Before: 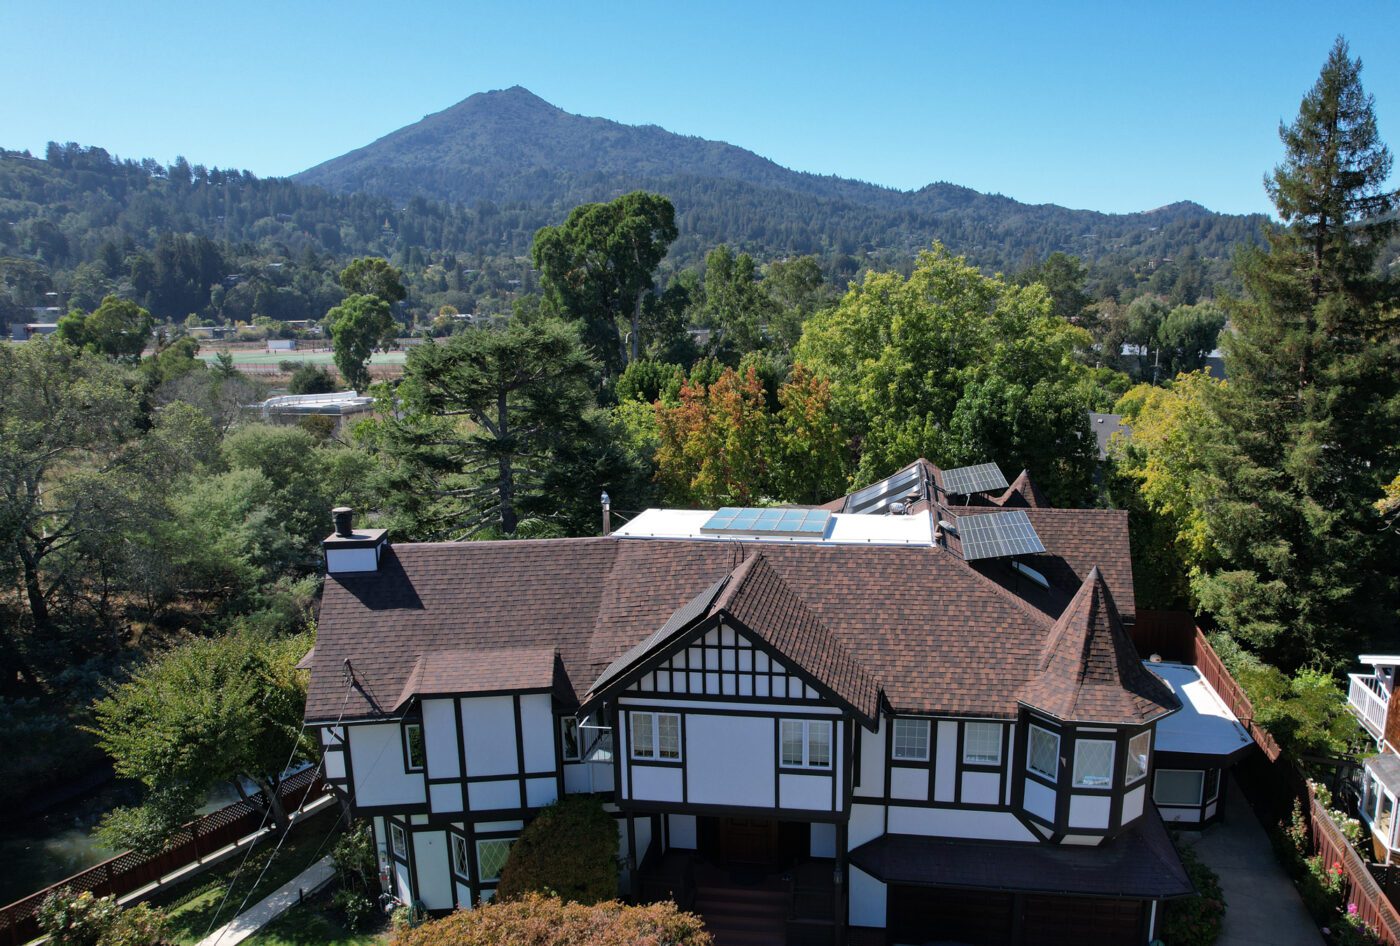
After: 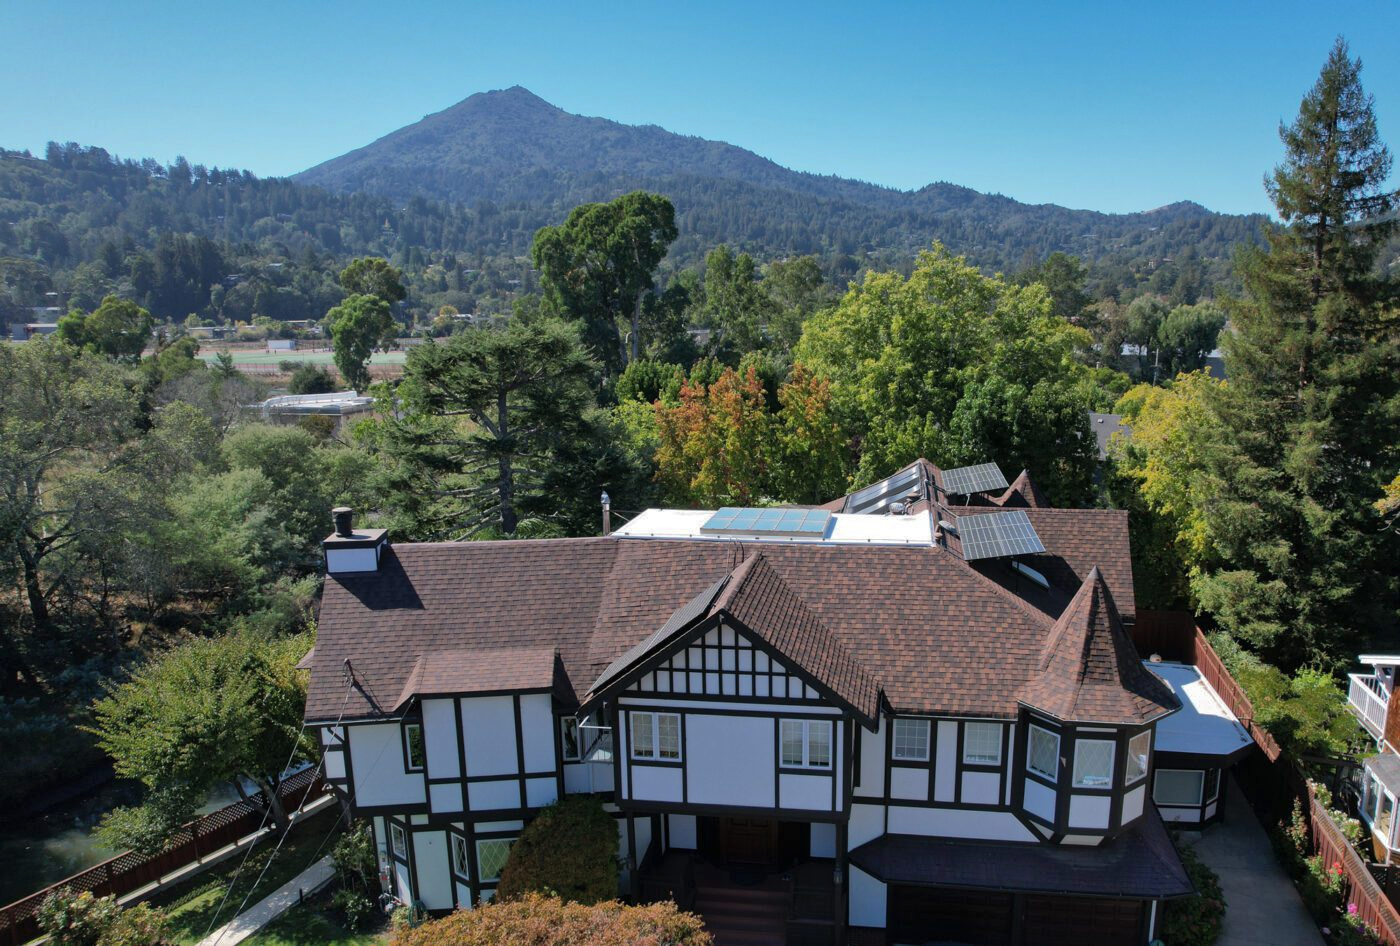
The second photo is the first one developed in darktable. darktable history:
shadows and highlights: shadows 39.24, highlights -60.05
